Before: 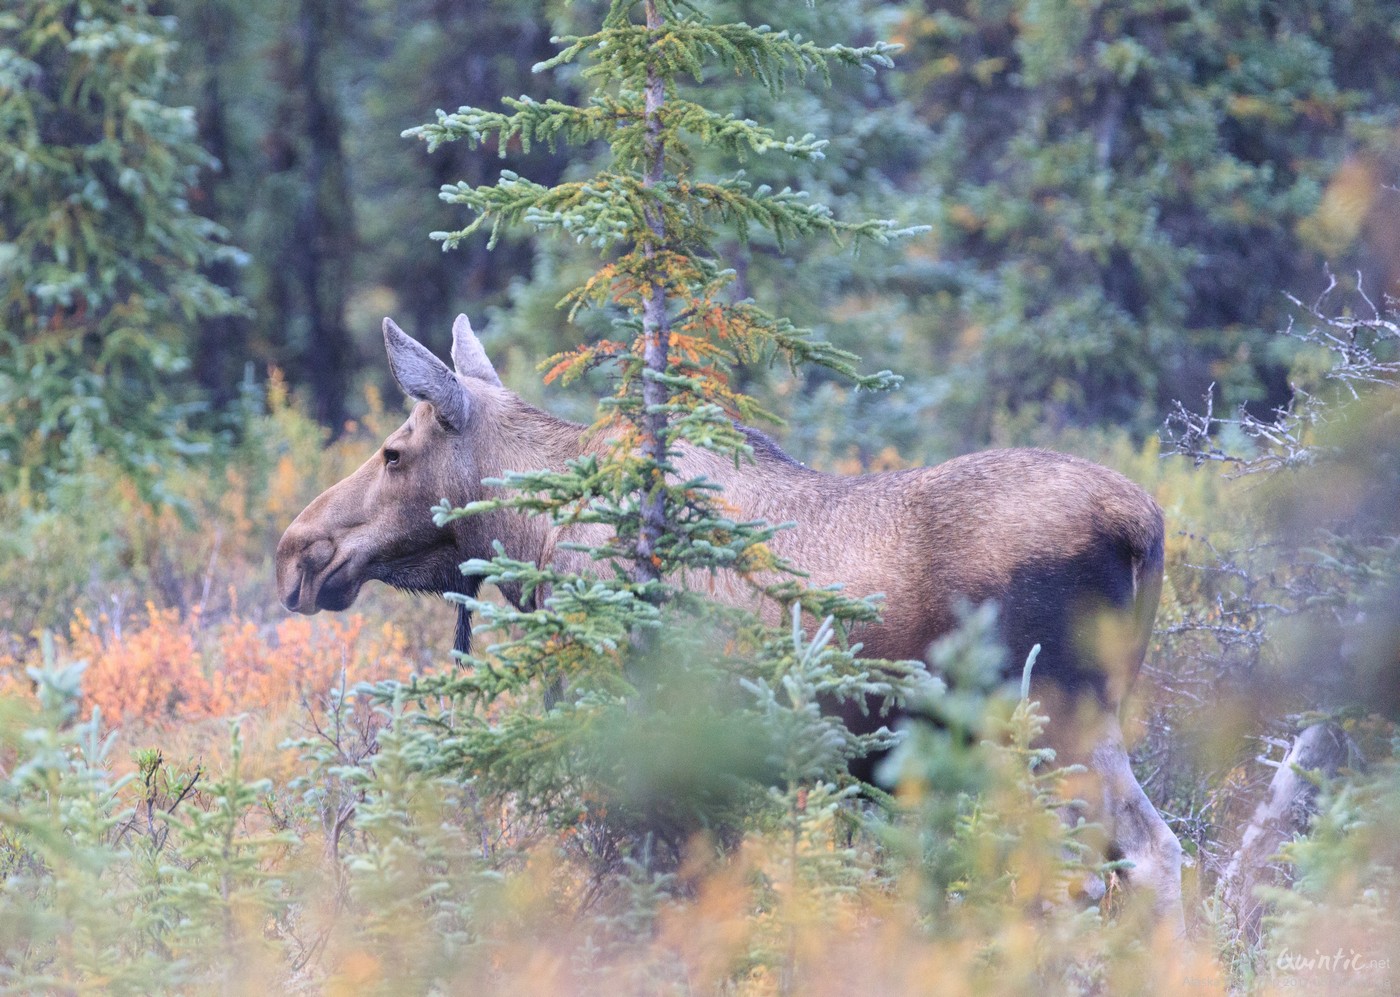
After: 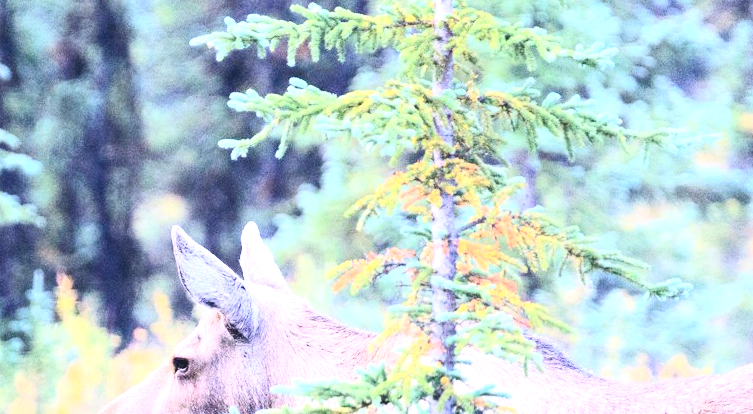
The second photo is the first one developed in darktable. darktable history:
shadows and highlights: radius 331.65, shadows 54.64, highlights -99.79, compress 94.27%, soften with gaussian
crop: left 15.113%, top 9.32%, right 31.047%, bottom 49.125%
exposure: black level correction -0.002, exposure 1.111 EV, compensate exposure bias true, compensate highlight preservation false
contrast brightness saturation: contrast 0.399, brightness 0.045, saturation 0.246
